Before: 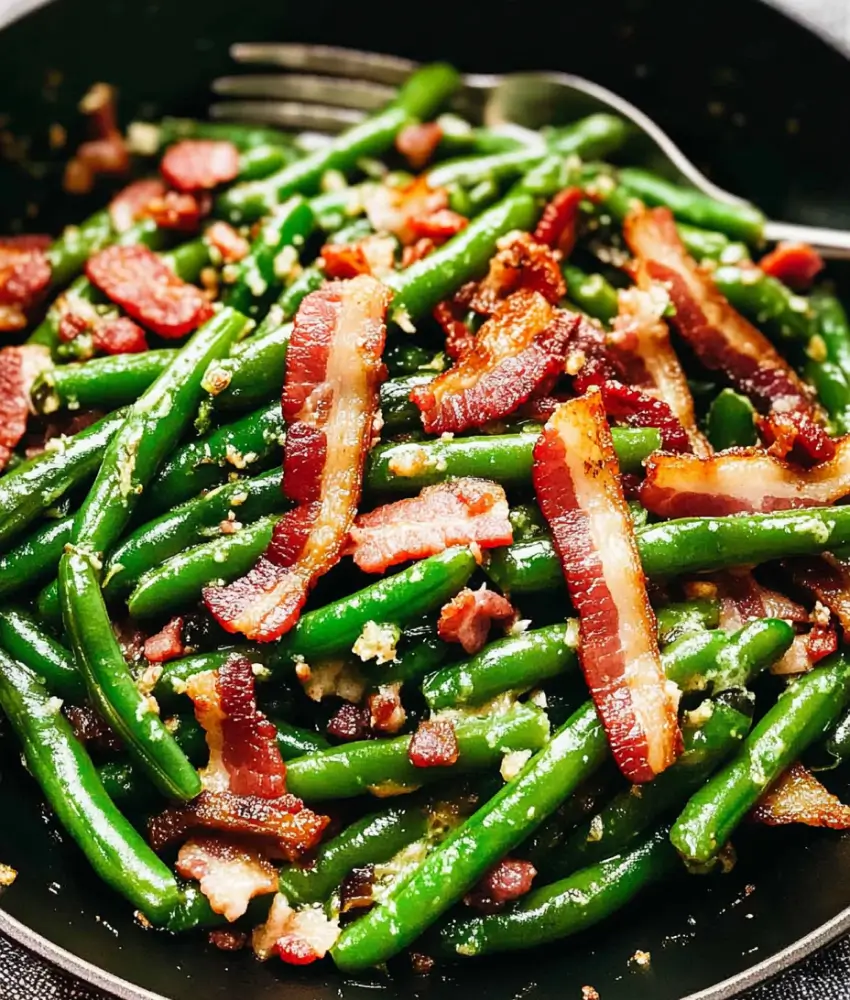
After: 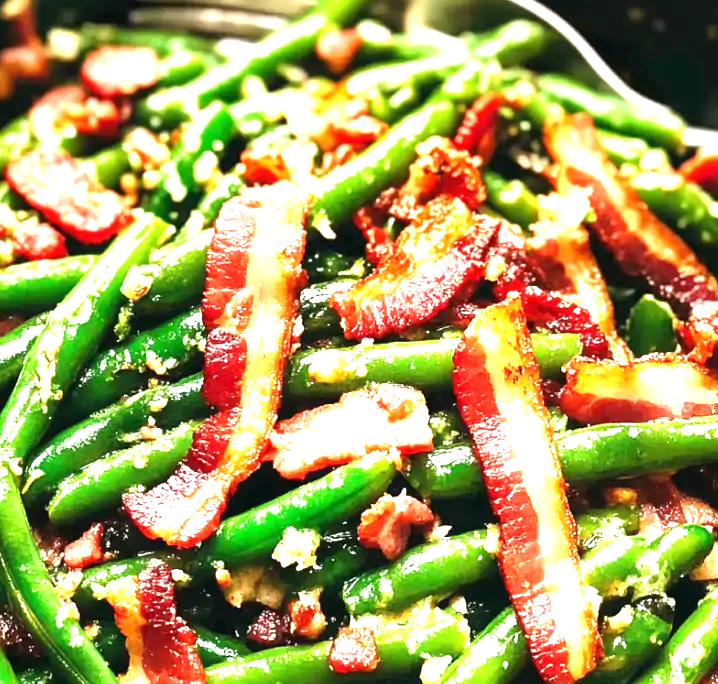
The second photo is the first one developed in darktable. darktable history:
exposure: black level correction 0, exposure 1.39 EV, compensate exposure bias true, compensate highlight preservation false
crop and rotate: left 9.634%, top 9.405%, right 5.857%, bottom 22.178%
